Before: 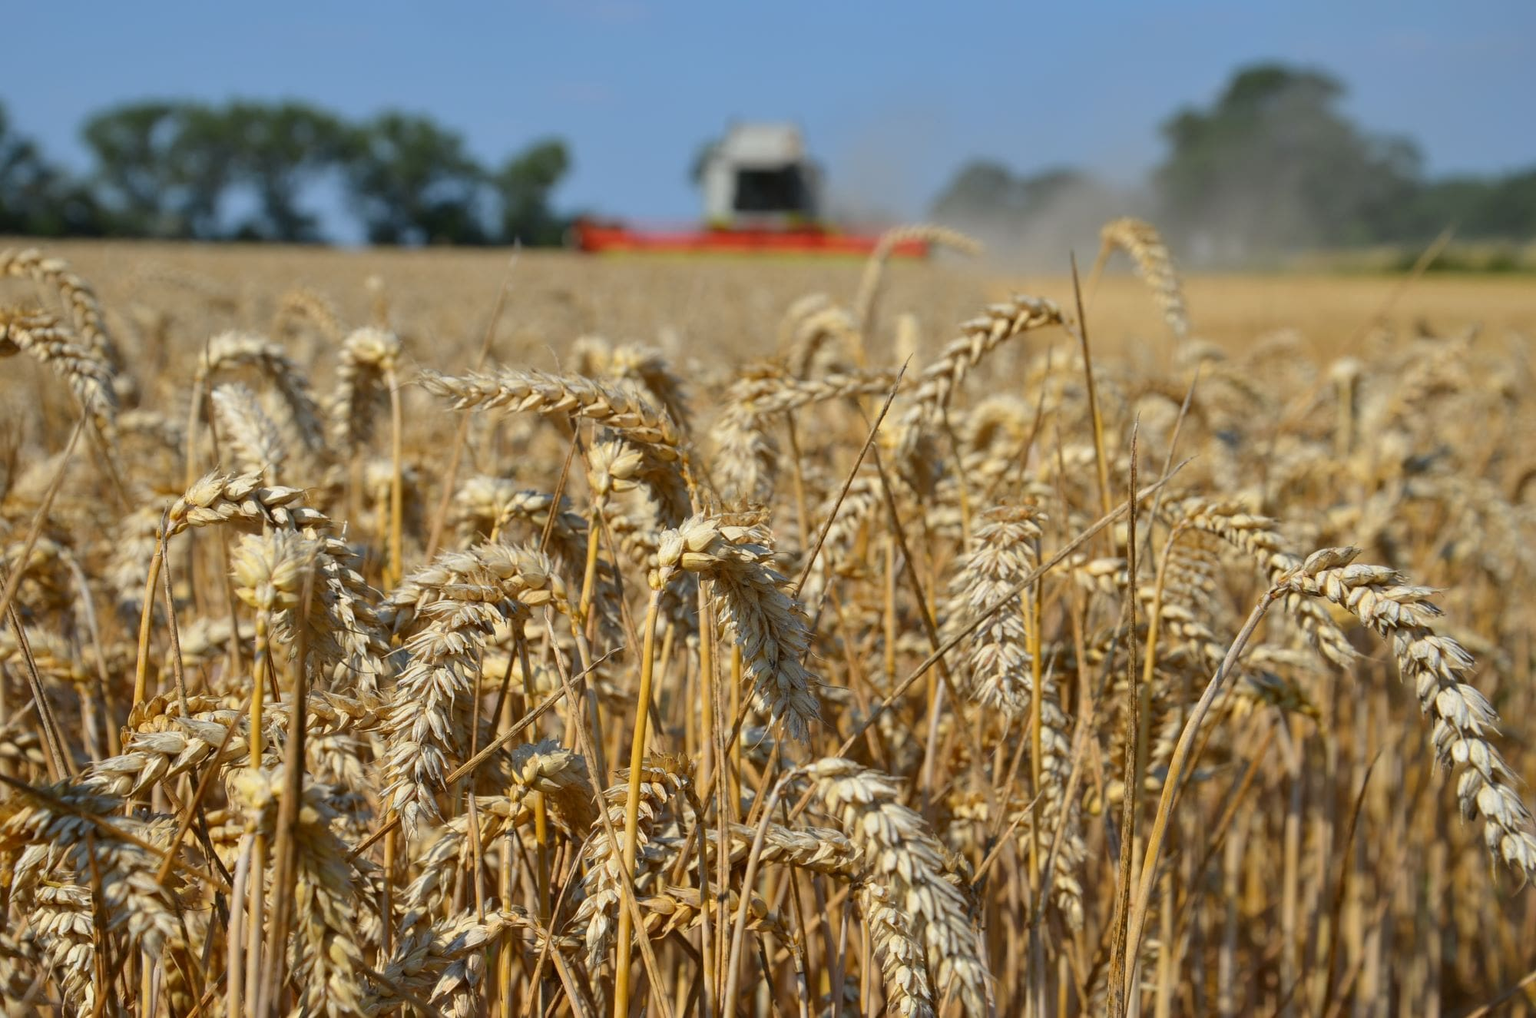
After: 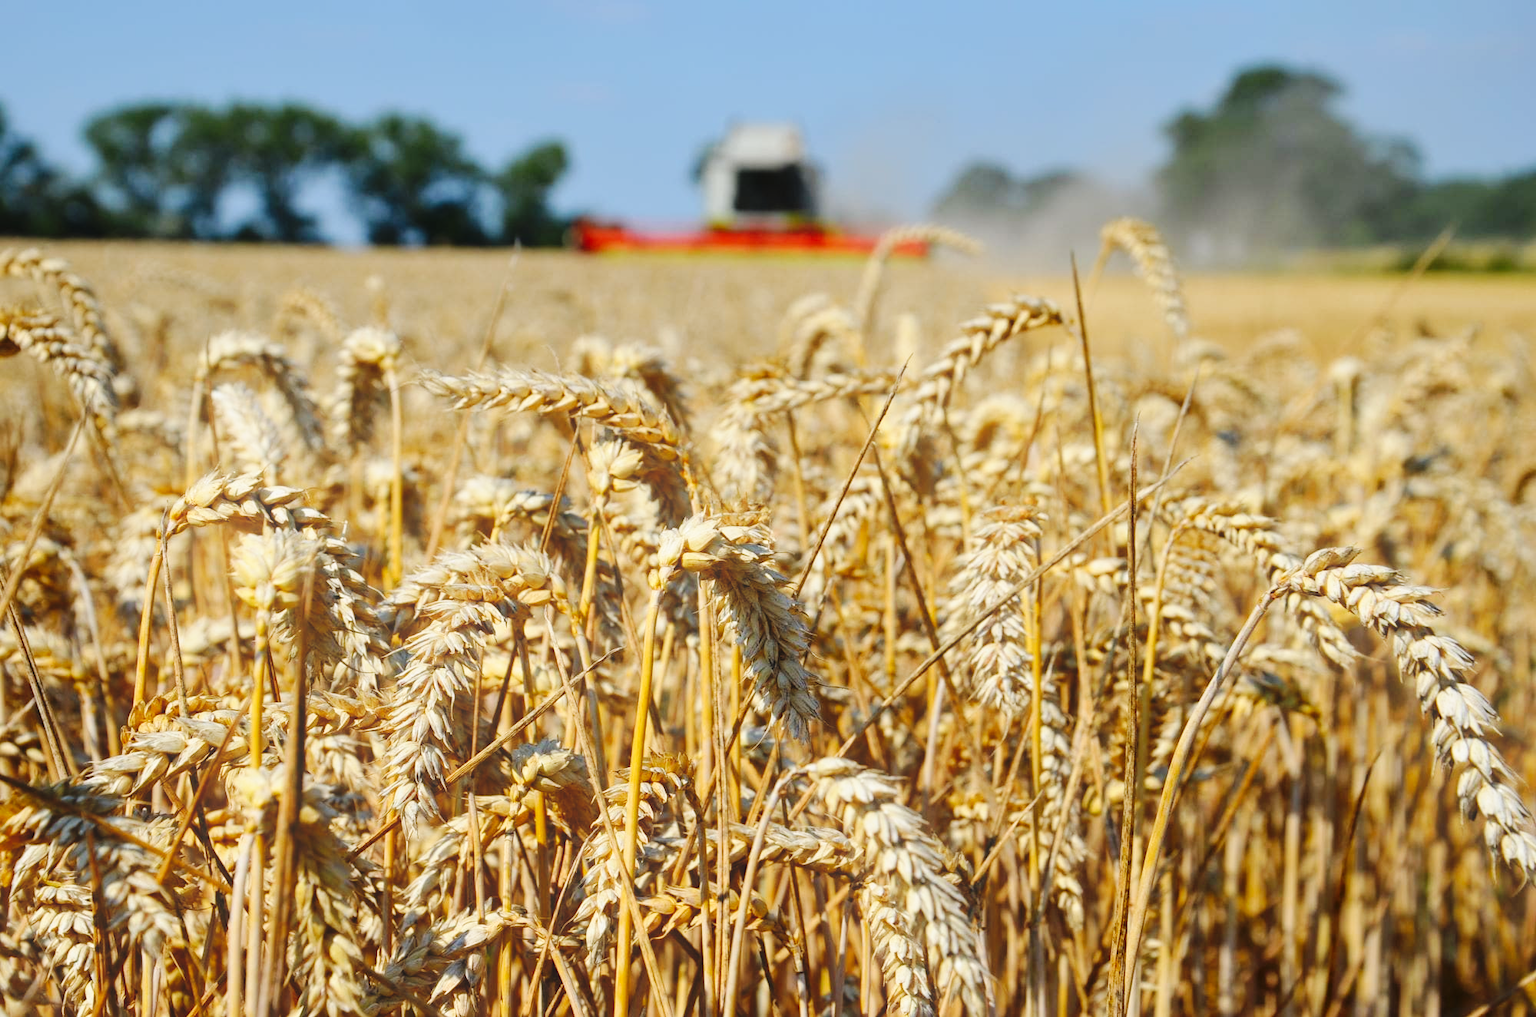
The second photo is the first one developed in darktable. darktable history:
base curve: curves: ch0 [(0, 0) (0.036, 0.025) (0.121, 0.166) (0.206, 0.329) (0.605, 0.79) (1, 1)], preserve colors none
bloom: size 16%, threshold 98%, strength 20%
